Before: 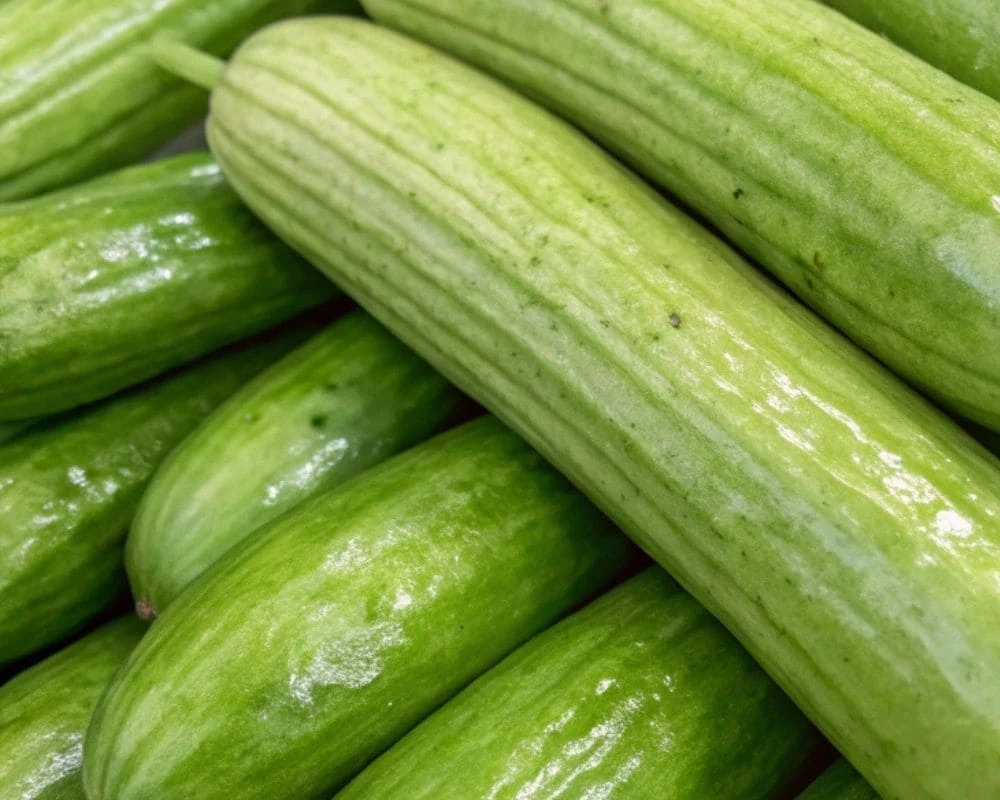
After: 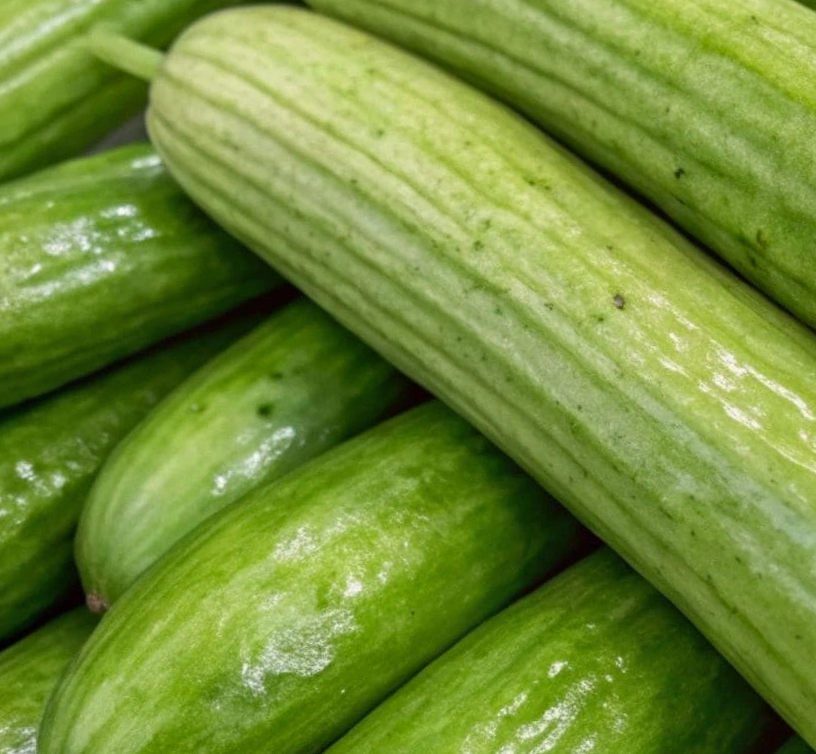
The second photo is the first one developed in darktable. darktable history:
crop and rotate: angle 1.26°, left 4.246%, top 0.655%, right 11.89%, bottom 2.507%
shadows and highlights: shadows 43.82, white point adjustment -1.5, soften with gaussian
